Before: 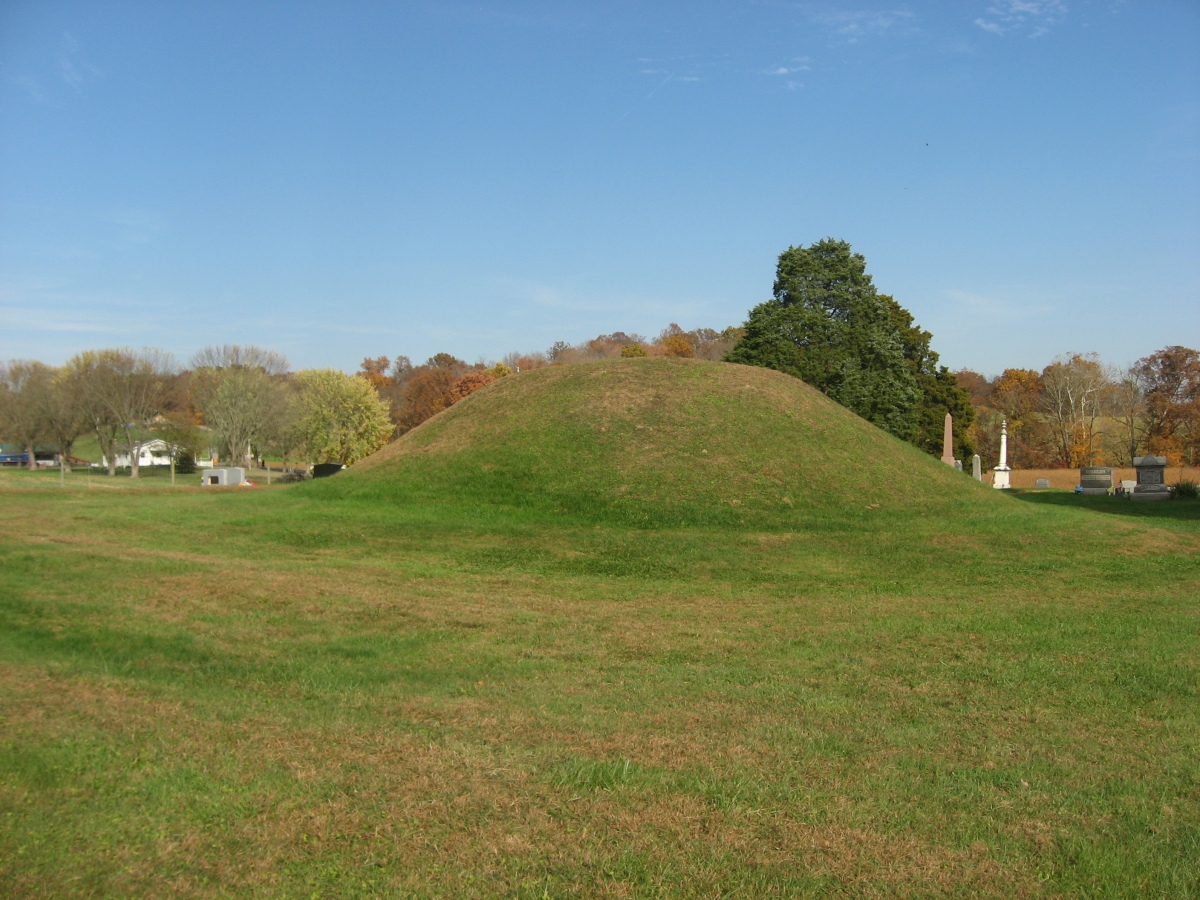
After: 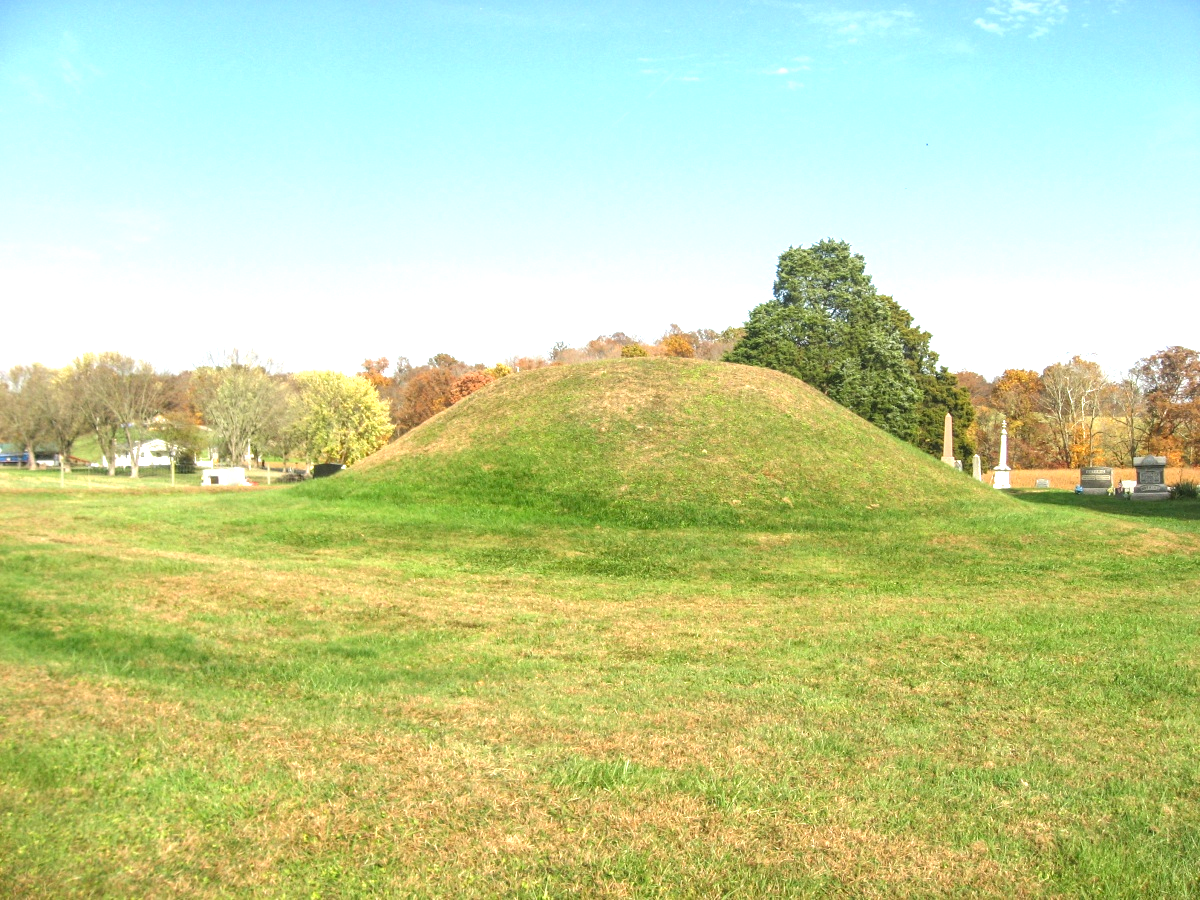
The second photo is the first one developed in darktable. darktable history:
local contrast: highlights 0%, shadows 0%, detail 133%
exposure: exposure 1.5 EV, compensate highlight preservation false
